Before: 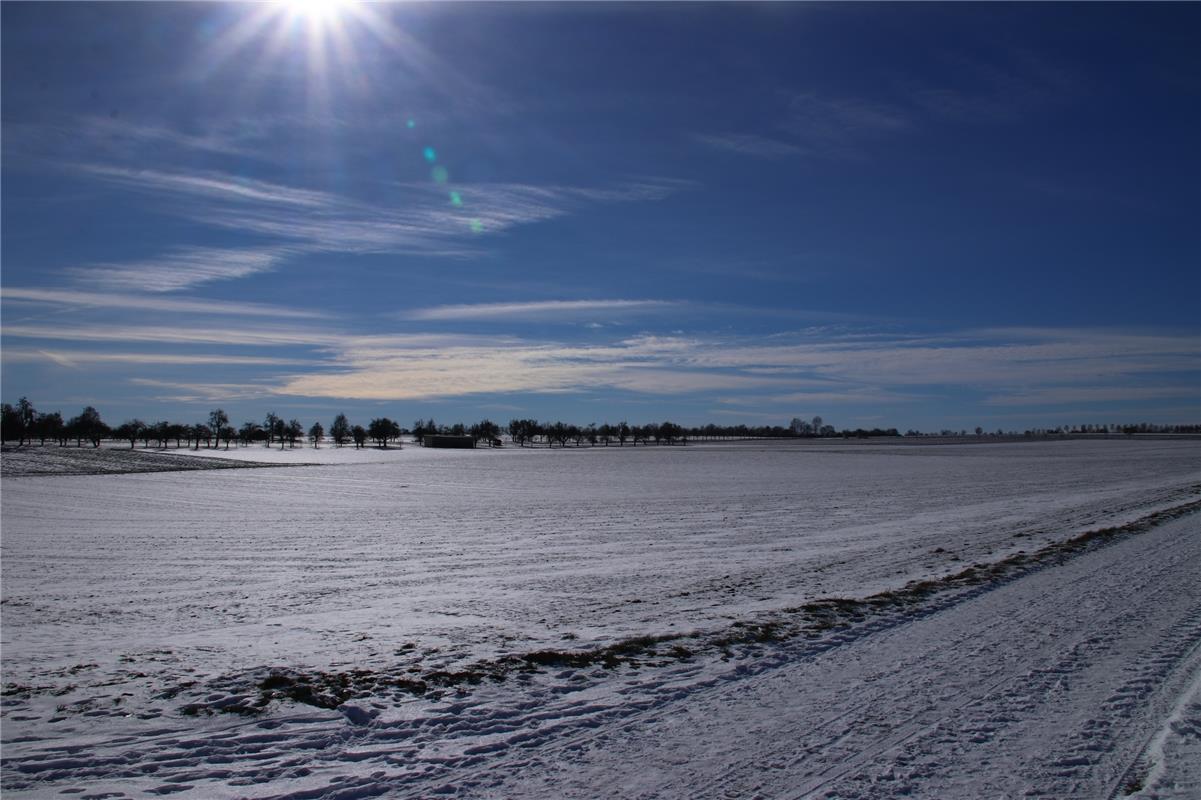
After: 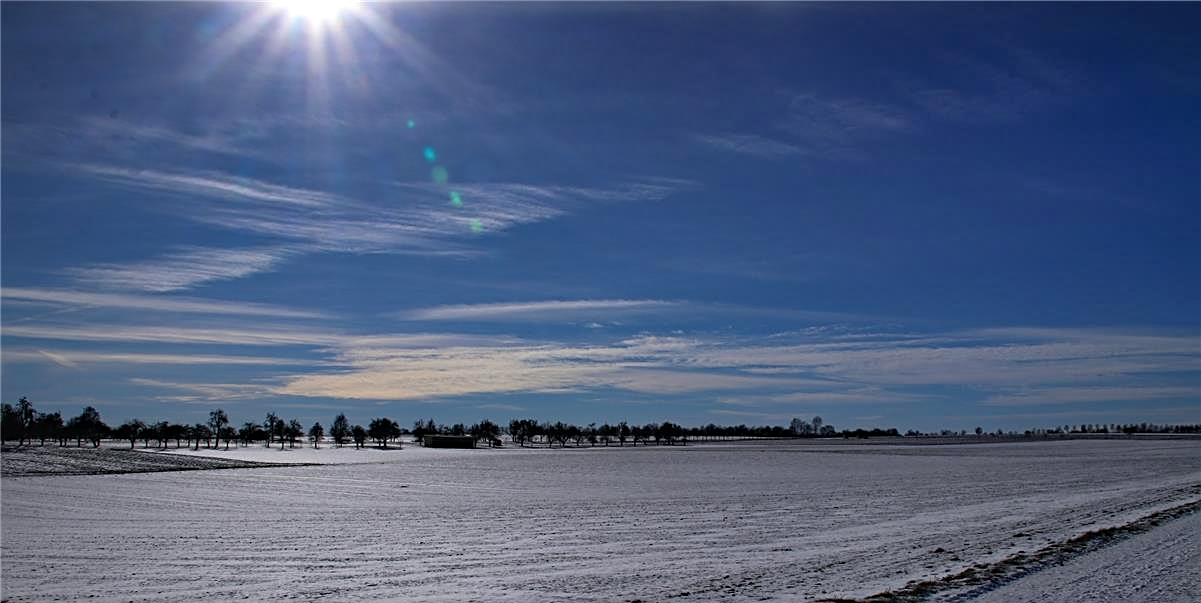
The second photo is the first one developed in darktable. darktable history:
haze removal: compatibility mode true, adaptive false
crop: bottom 24.513%
sharpen: on, module defaults
shadows and highlights: soften with gaussian
